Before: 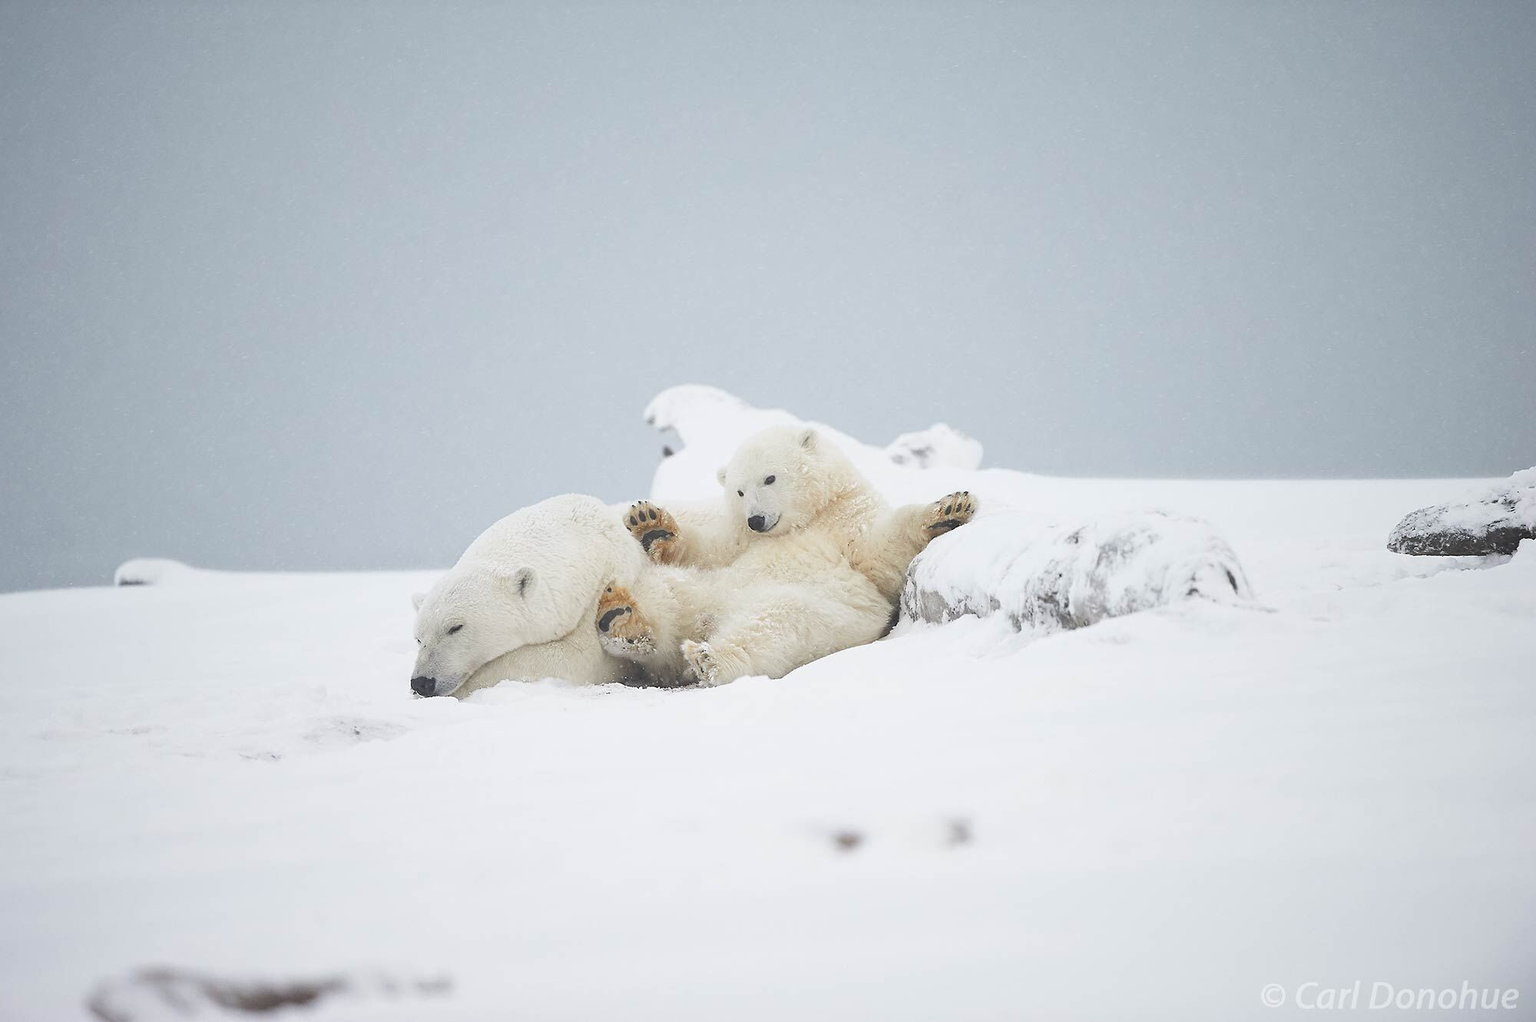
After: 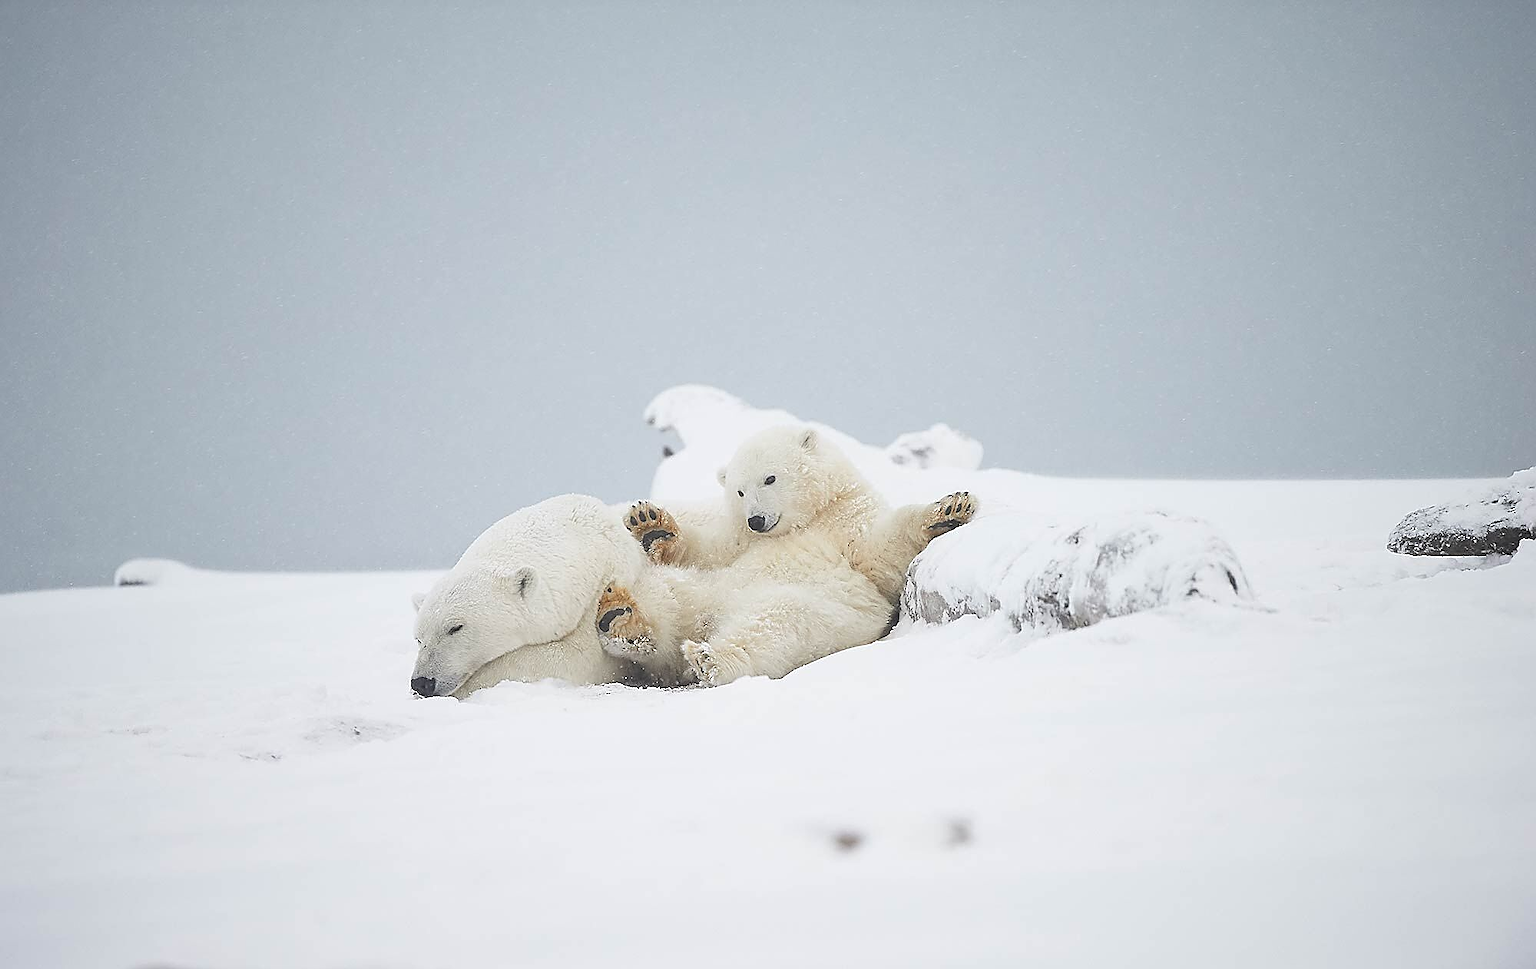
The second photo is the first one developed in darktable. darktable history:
crop and rotate: top 0%, bottom 5.097%
sharpen: radius 1.4, amount 1.25, threshold 0.7
